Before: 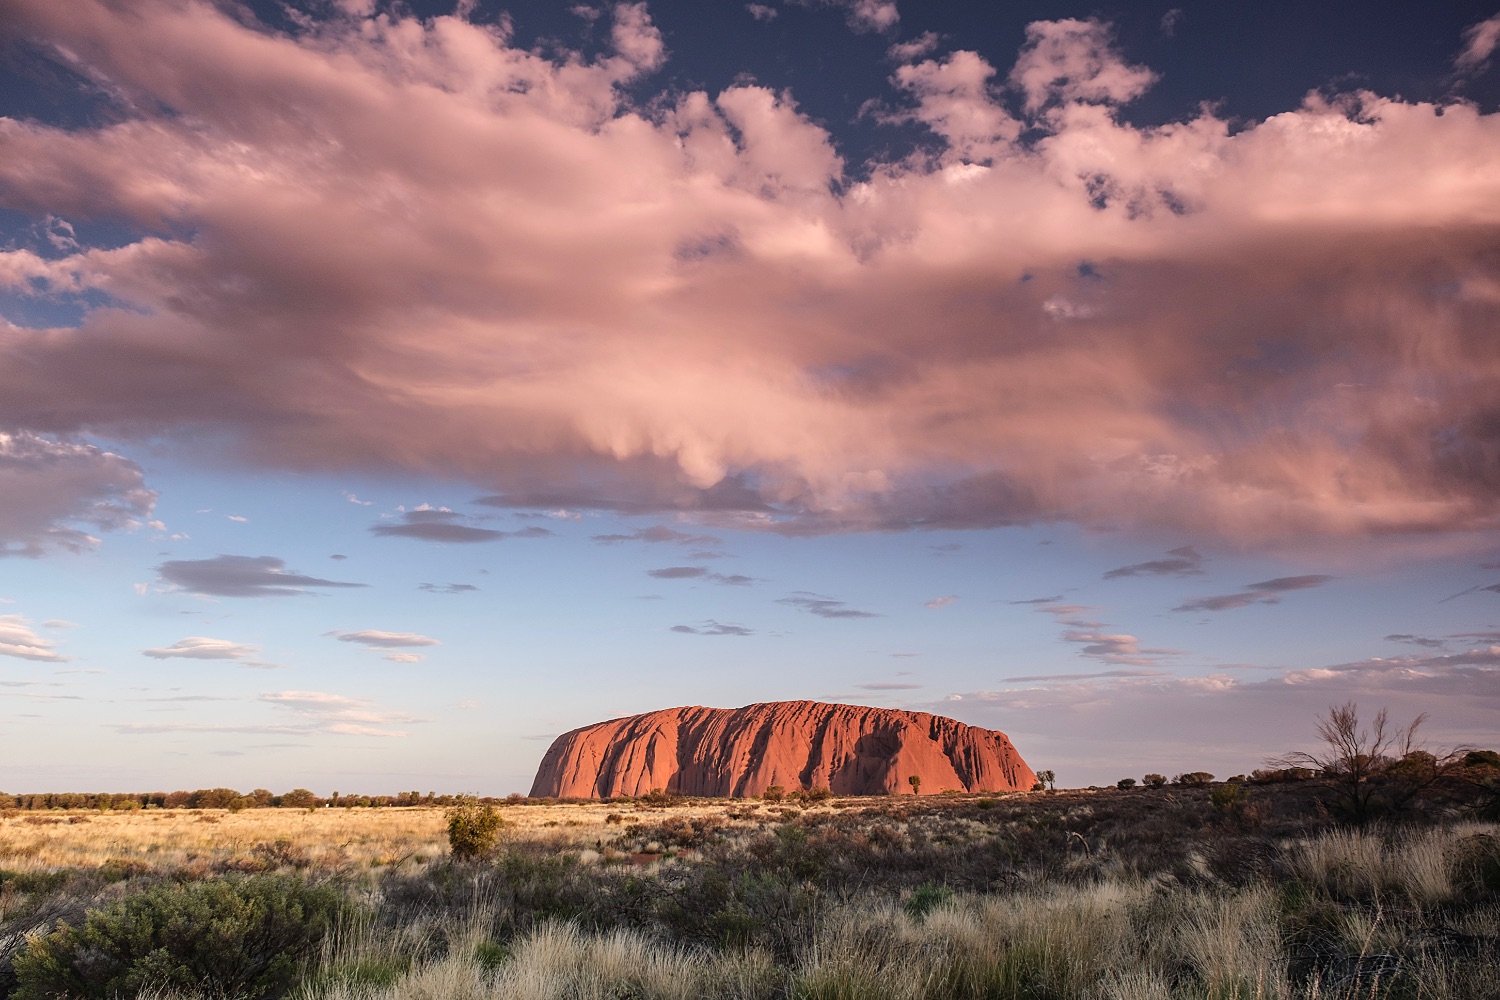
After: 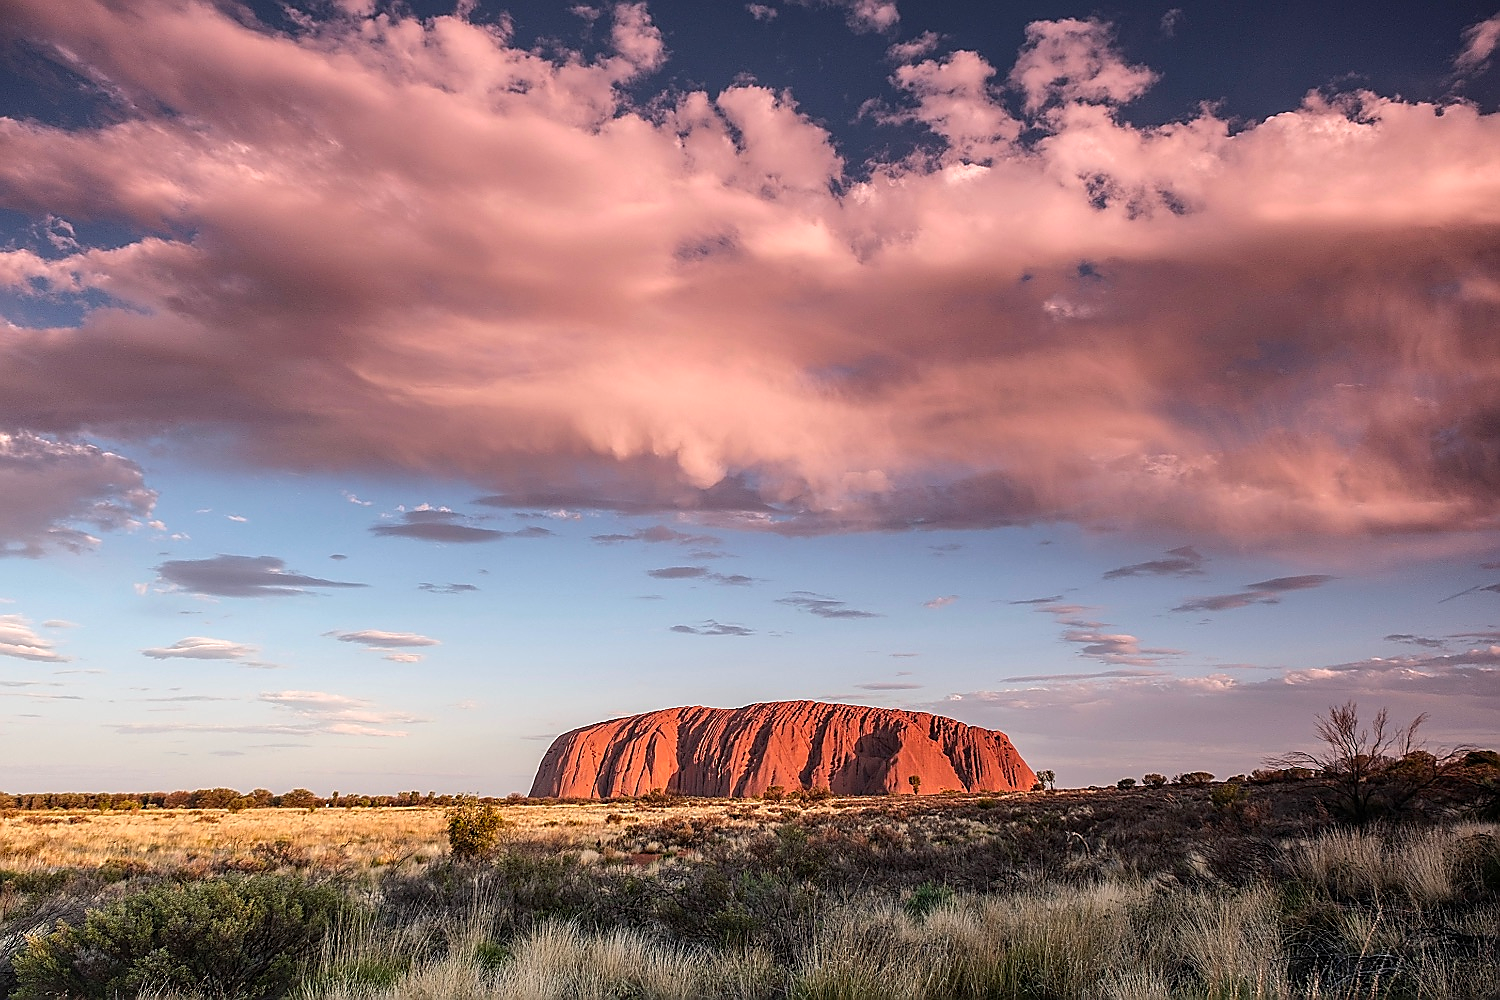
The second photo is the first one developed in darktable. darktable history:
local contrast: on, module defaults
sharpen: radius 1.4, amount 1.25, threshold 0.7
